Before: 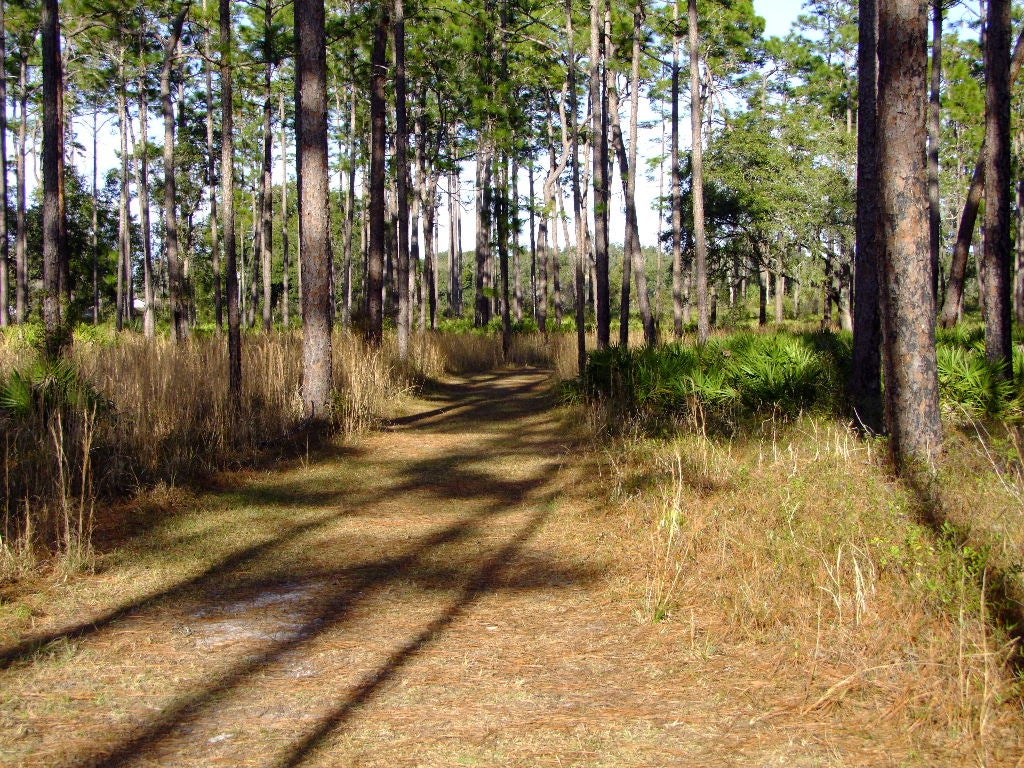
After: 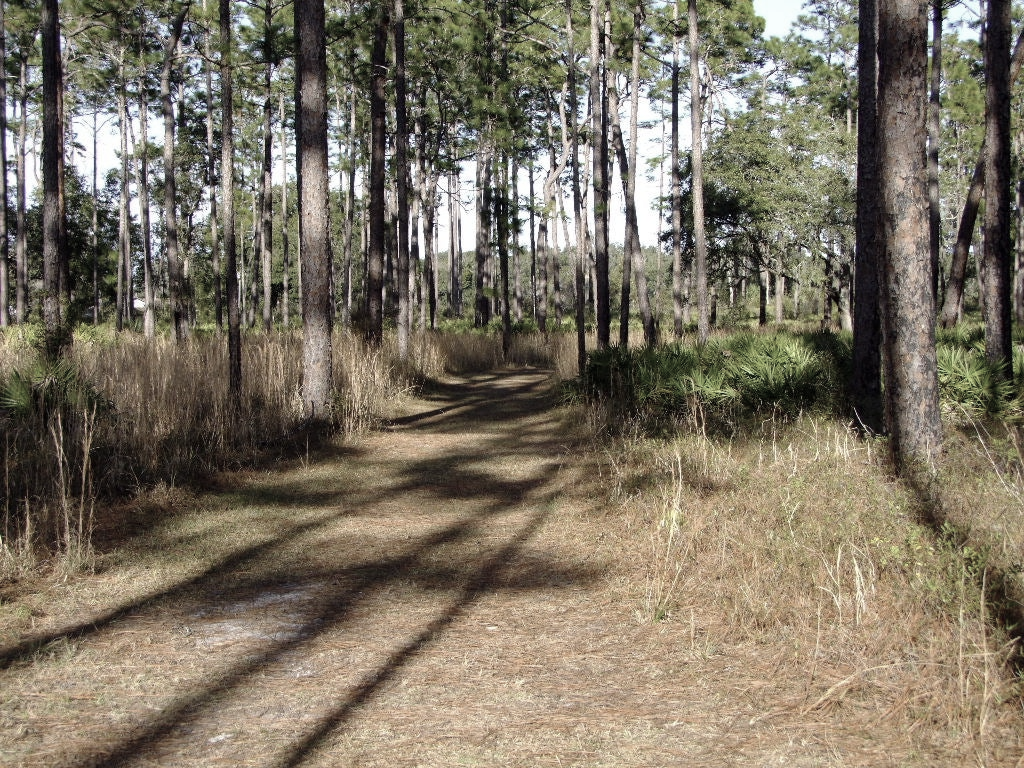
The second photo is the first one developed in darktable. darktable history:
color correction: highlights b* -0.049, saturation 0.497
